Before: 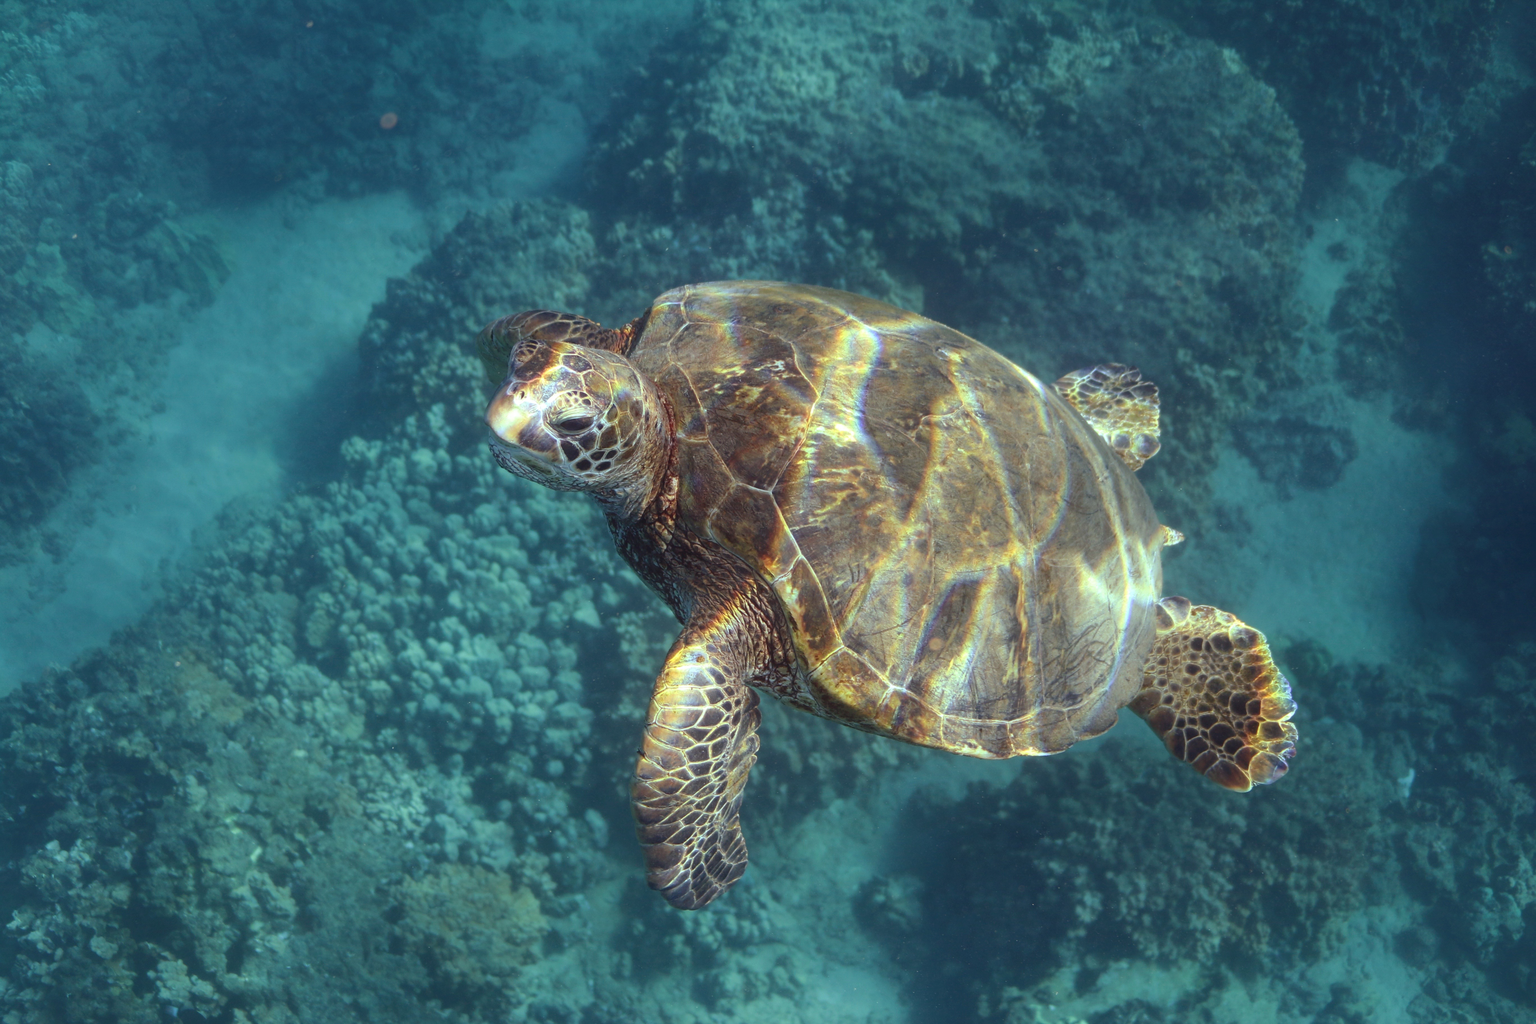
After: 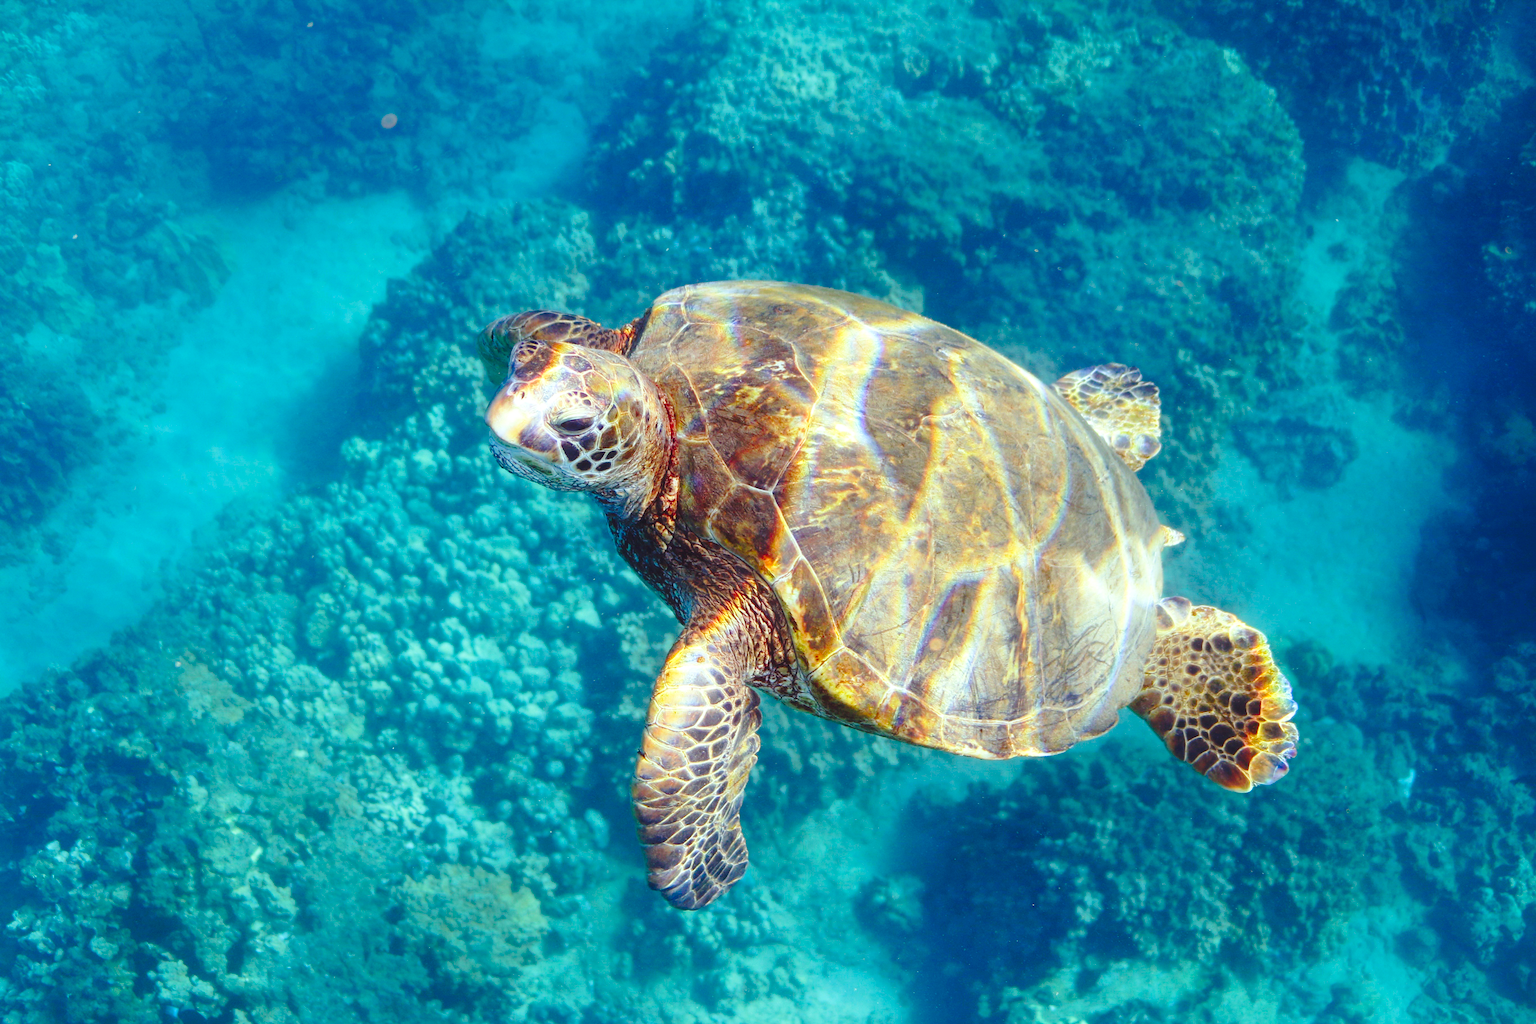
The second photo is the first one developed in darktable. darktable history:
base curve: curves: ch0 [(0, 0) (0.032, 0.037) (0.105, 0.228) (0.435, 0.76) (0.856, 0.983) (1, 1)], preserve colors none
contrast brightness saturation: saturation 0.51
